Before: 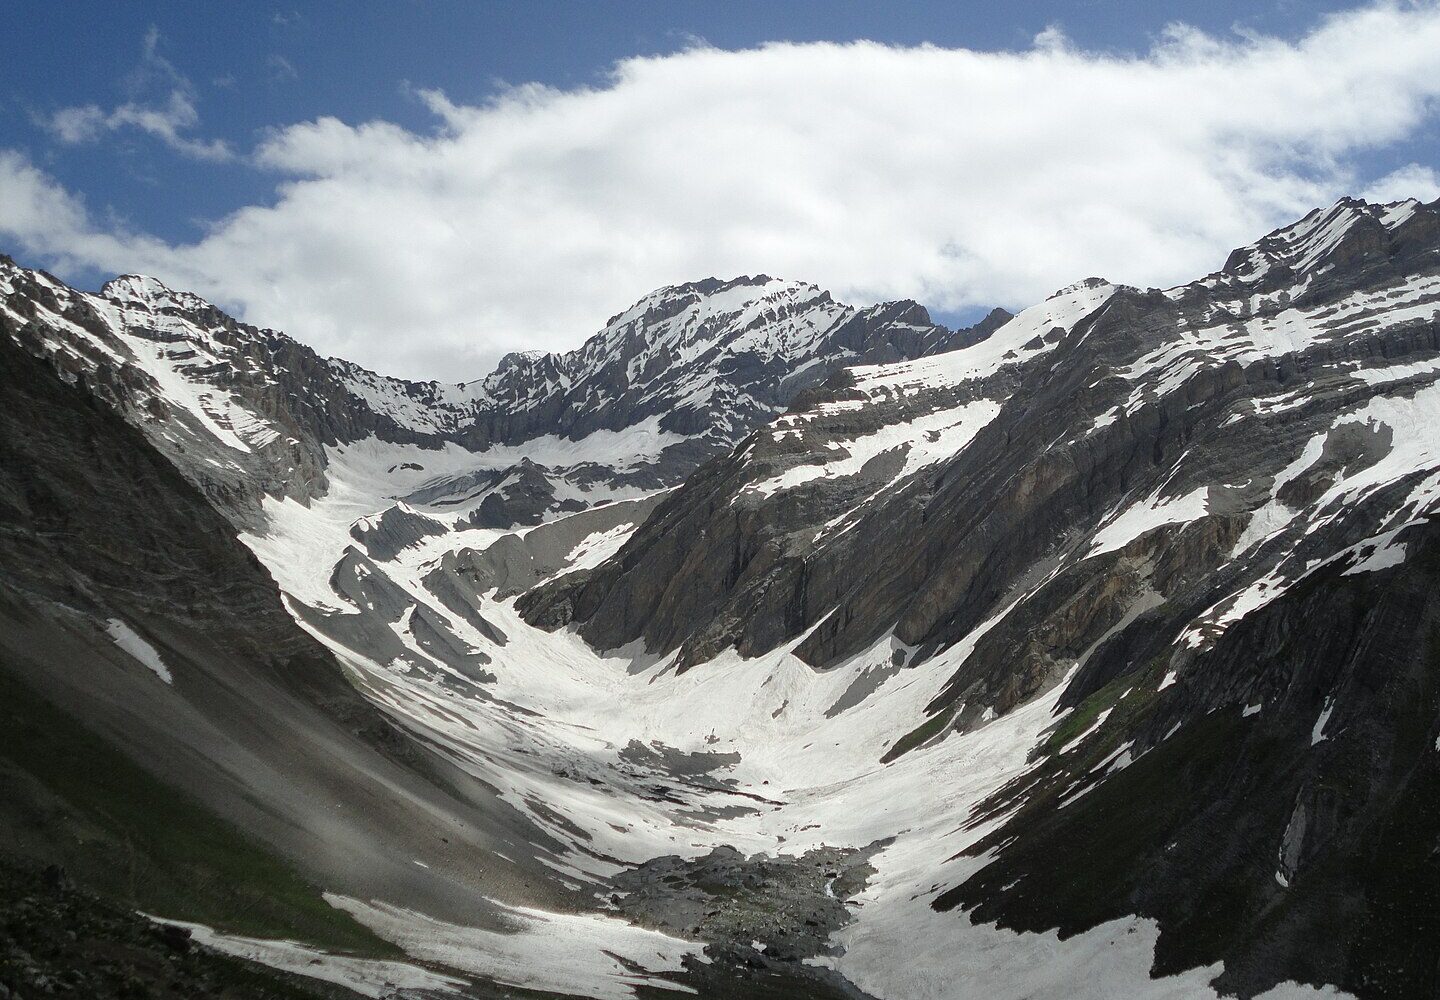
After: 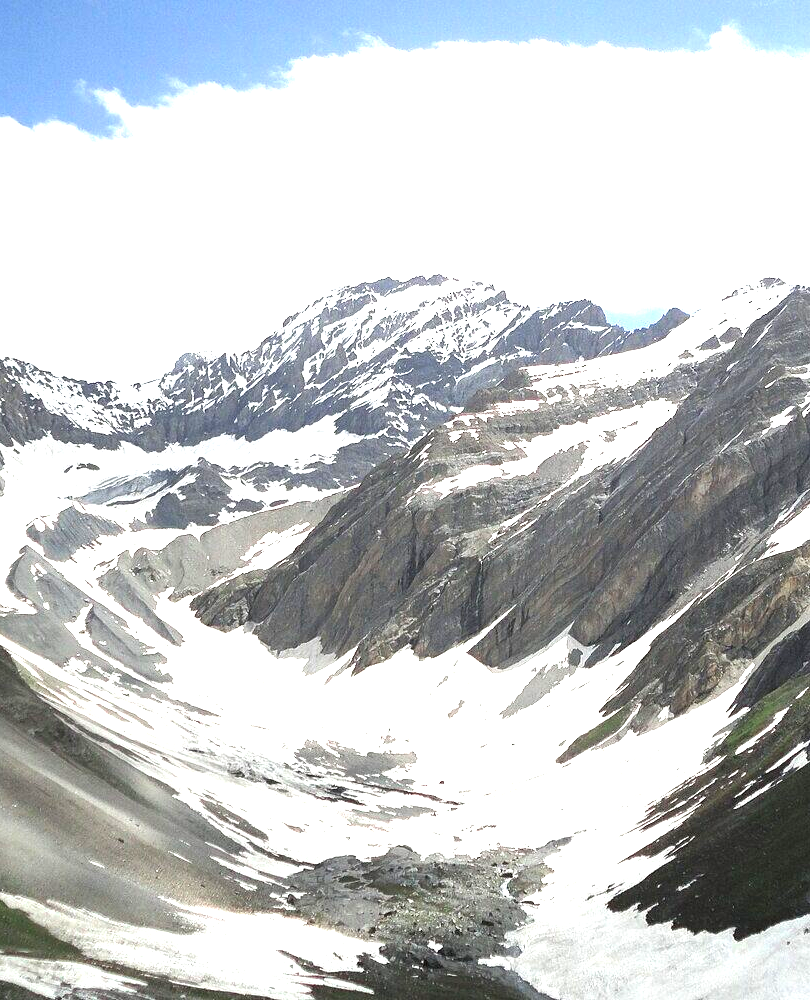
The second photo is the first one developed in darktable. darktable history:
exposure: black level correction 0, exposure 1.75 EV, compensate exposure bias true, compensate highlight preservation false
crop and rotate: left 22.516%, right 21.234%
